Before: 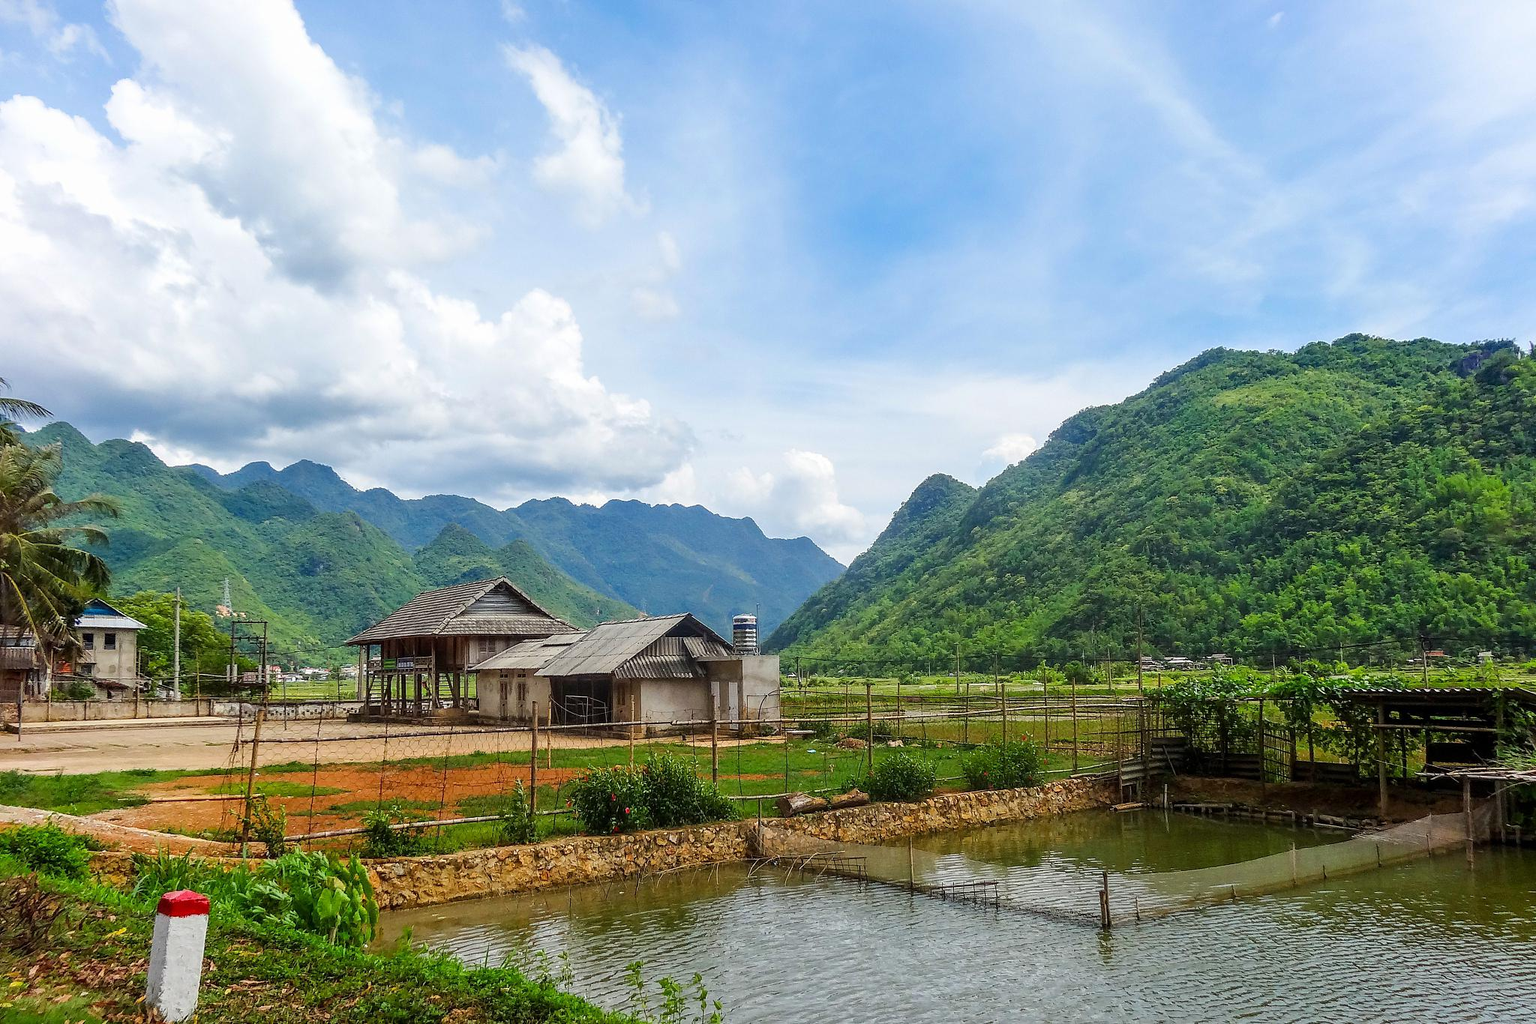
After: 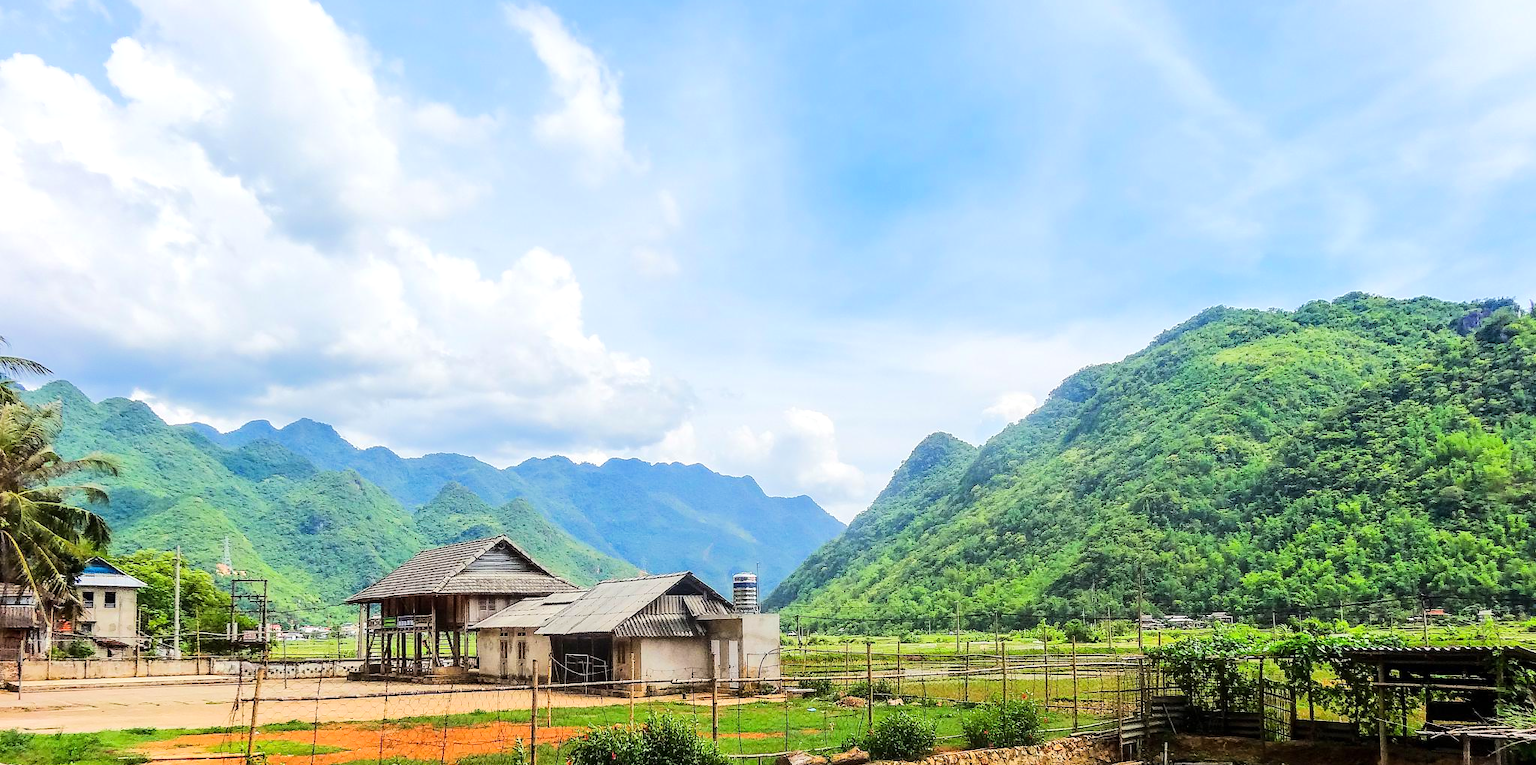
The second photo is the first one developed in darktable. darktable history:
tone equalizer: -7 EV 0.142 EV, -6 EV 0.577 EV, -5 EV 1.13 EV, -4 EV 1.3 EV, -3 EV 1.18 EV, -2 EV 0.6 EV, -1 EV 0.154 EV, edges refinement/feathering 500, mask exposure compensation -1.57 EV, preserve details no
crop: top 4.117%, bottom 21.122%
